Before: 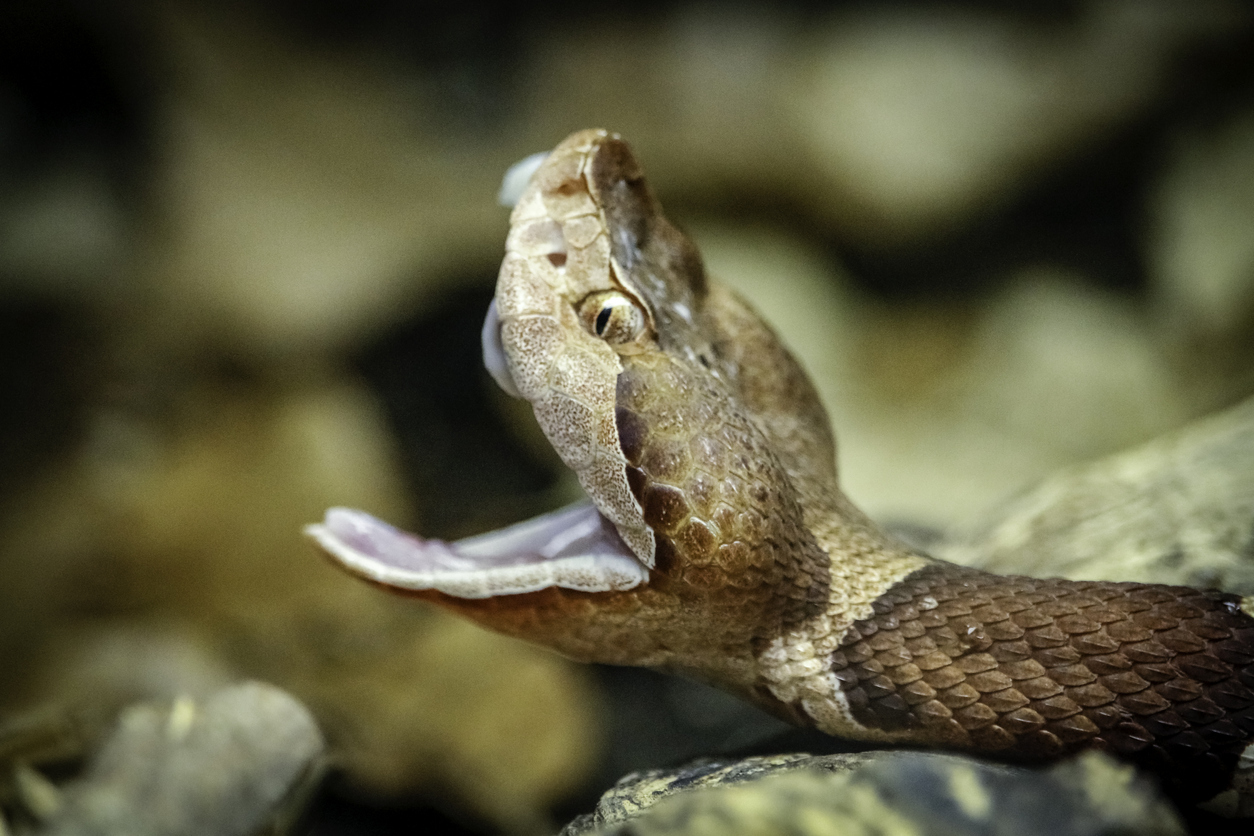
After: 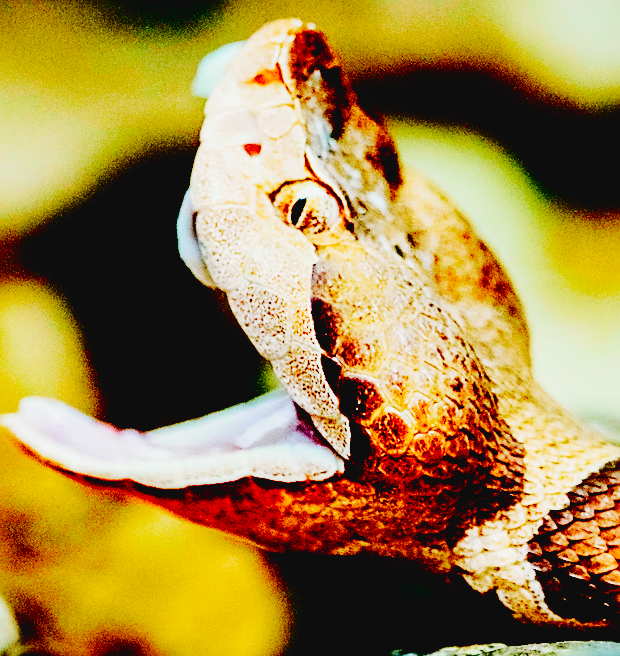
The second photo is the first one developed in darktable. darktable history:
crop and rotate: angle 0.02°, left 24.353%, top 13.219%, right 26.156%, bottom 8.224%
sharpen: on, module defaults
base curve: curves: ch0 [(0, 0) (0.036, 0.01) (0.123, 0.254) (0.258, 0.504) (0.507, 0.748) (1, 1)], preserve colors none
exposure: black level correction 0.056, exposure -0.039 EV, compensate highlight preservation false
tone curve: curves: ch0 [(0, 0.037) (0.045, 0.055) (0.155, 0.138) (0.29, 0.325) (0.428, 0.513) (0.604, 0.71) (0.824, 0.882) (1, 0.965)]; ch1 [(0, 0) (0.339, 0.334) (0.445, 0.419) (0.476, 0.454) (0.498, 0.498) (0.53, 0.515) (0.557, 0.556) (0.609, 0.649) (0.716, 0.746) (1, 1)]; ch2 [(0, 0) (0.327, 0.318) (0.417, 0.426) (0.46, 0.453) (0.502, 0.5) (0.526, 0.52) (0.554, 0.541) (0.626, 0.65) (0.749, 0.746) (1, 1)], color space Lab, independent channels, preserve colors none
